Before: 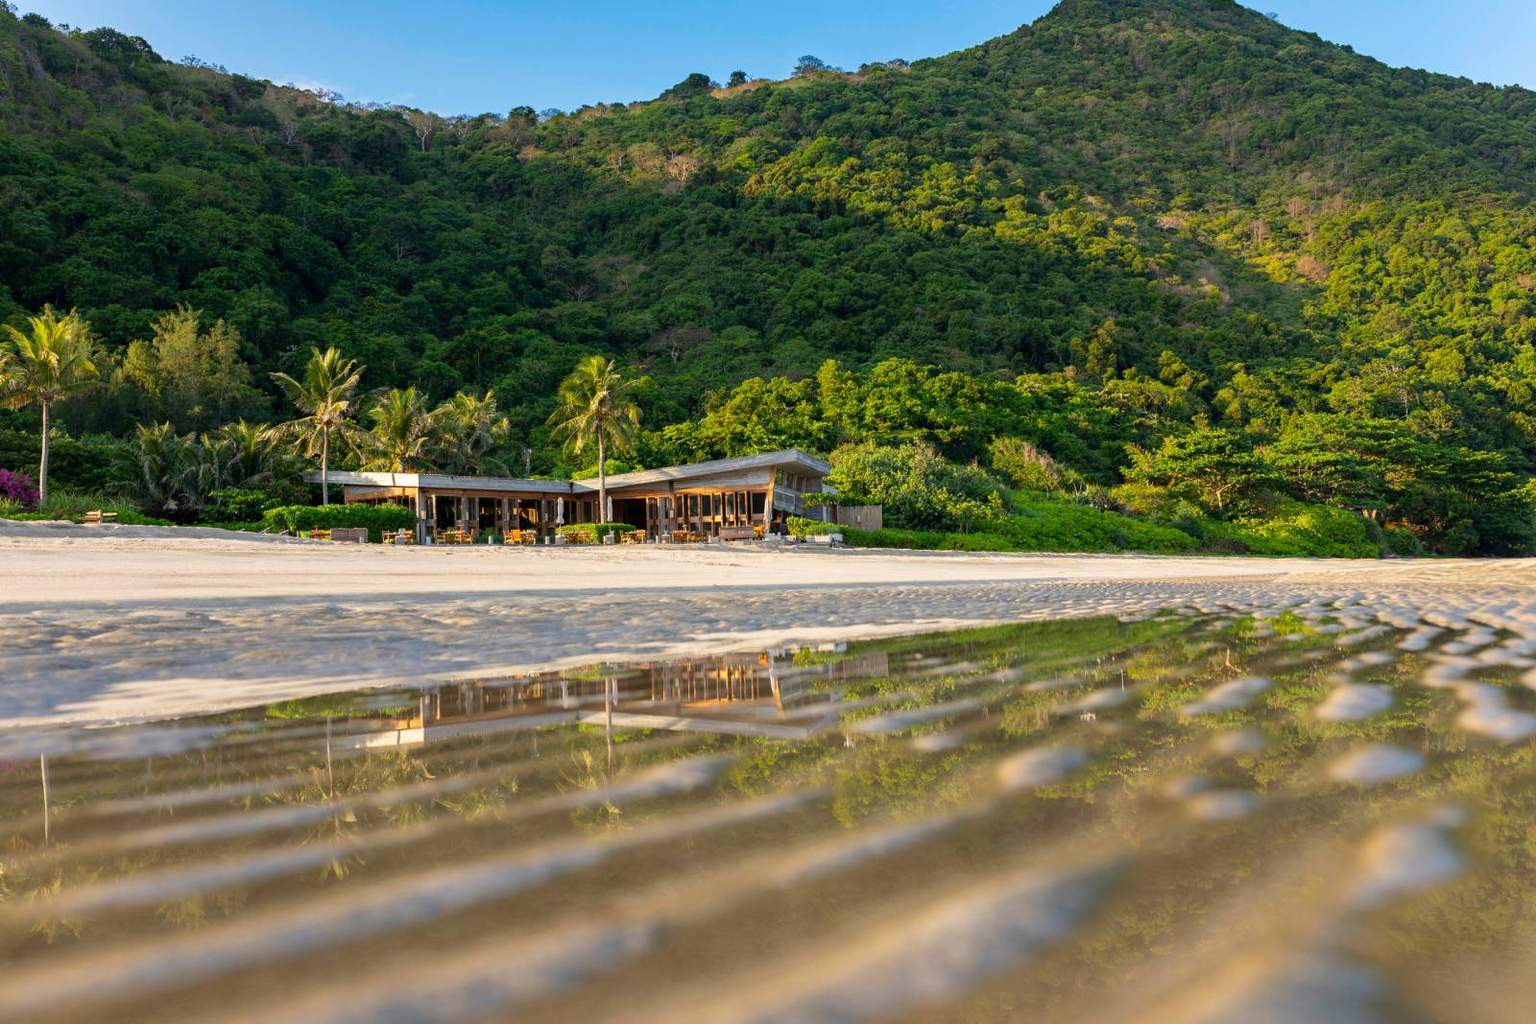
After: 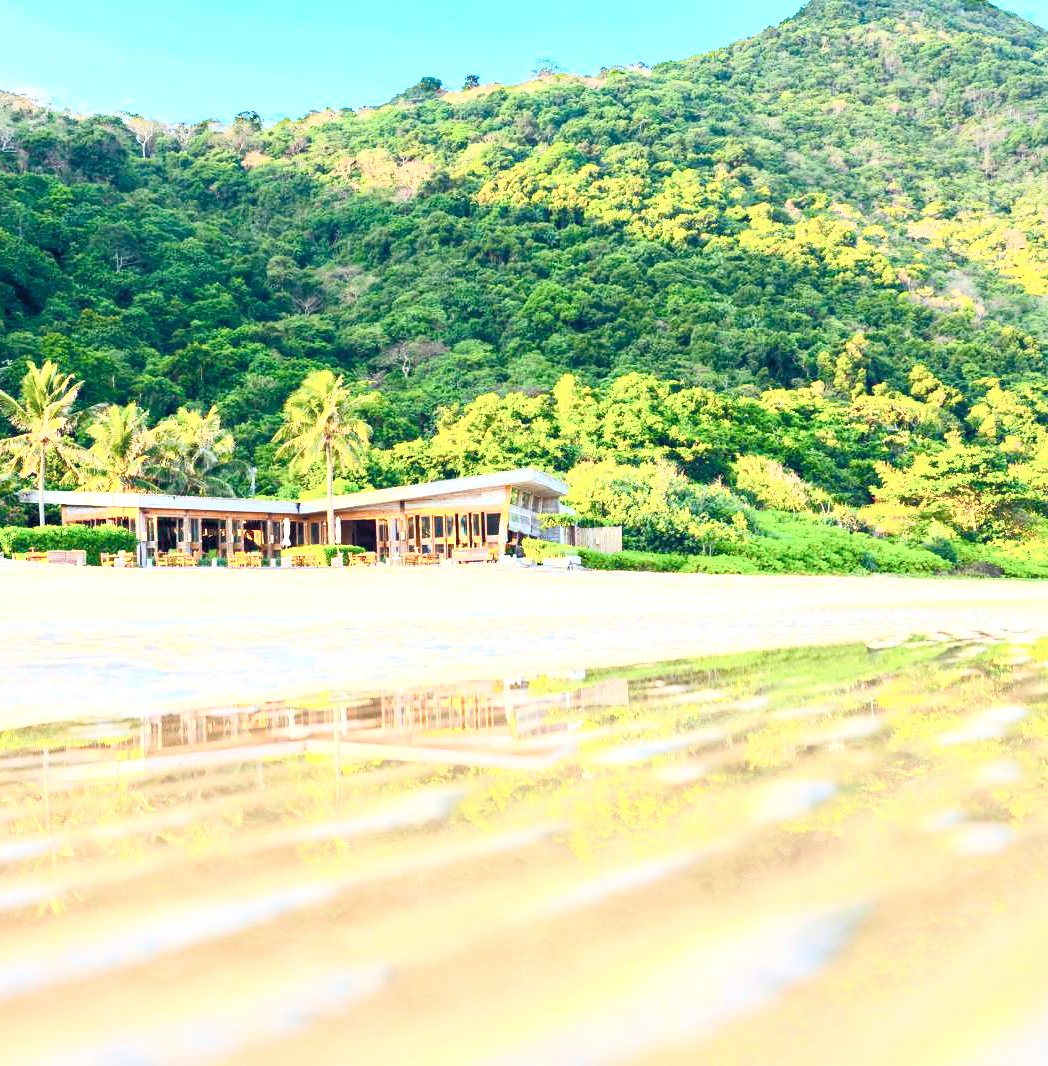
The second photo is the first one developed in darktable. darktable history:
contrast brightness saturation: contrast 0.383, brightness 0.517
exposure: black level correction 0, exposure 1.694 EV, compensate highlight preservation false
crop and rotate: left 18.621%, right 15.831%
color balance rgb: global offset › chroma 0.134%, global offset › hue 253.04°, linear chroma grading › global chroma 14.929%, perceptual saturation grading › global saturation 20%, perceptual saturation grading › highlights -50.38%, perceptual saturation grading › shadows 30.284%, global vibrance 9.378%
